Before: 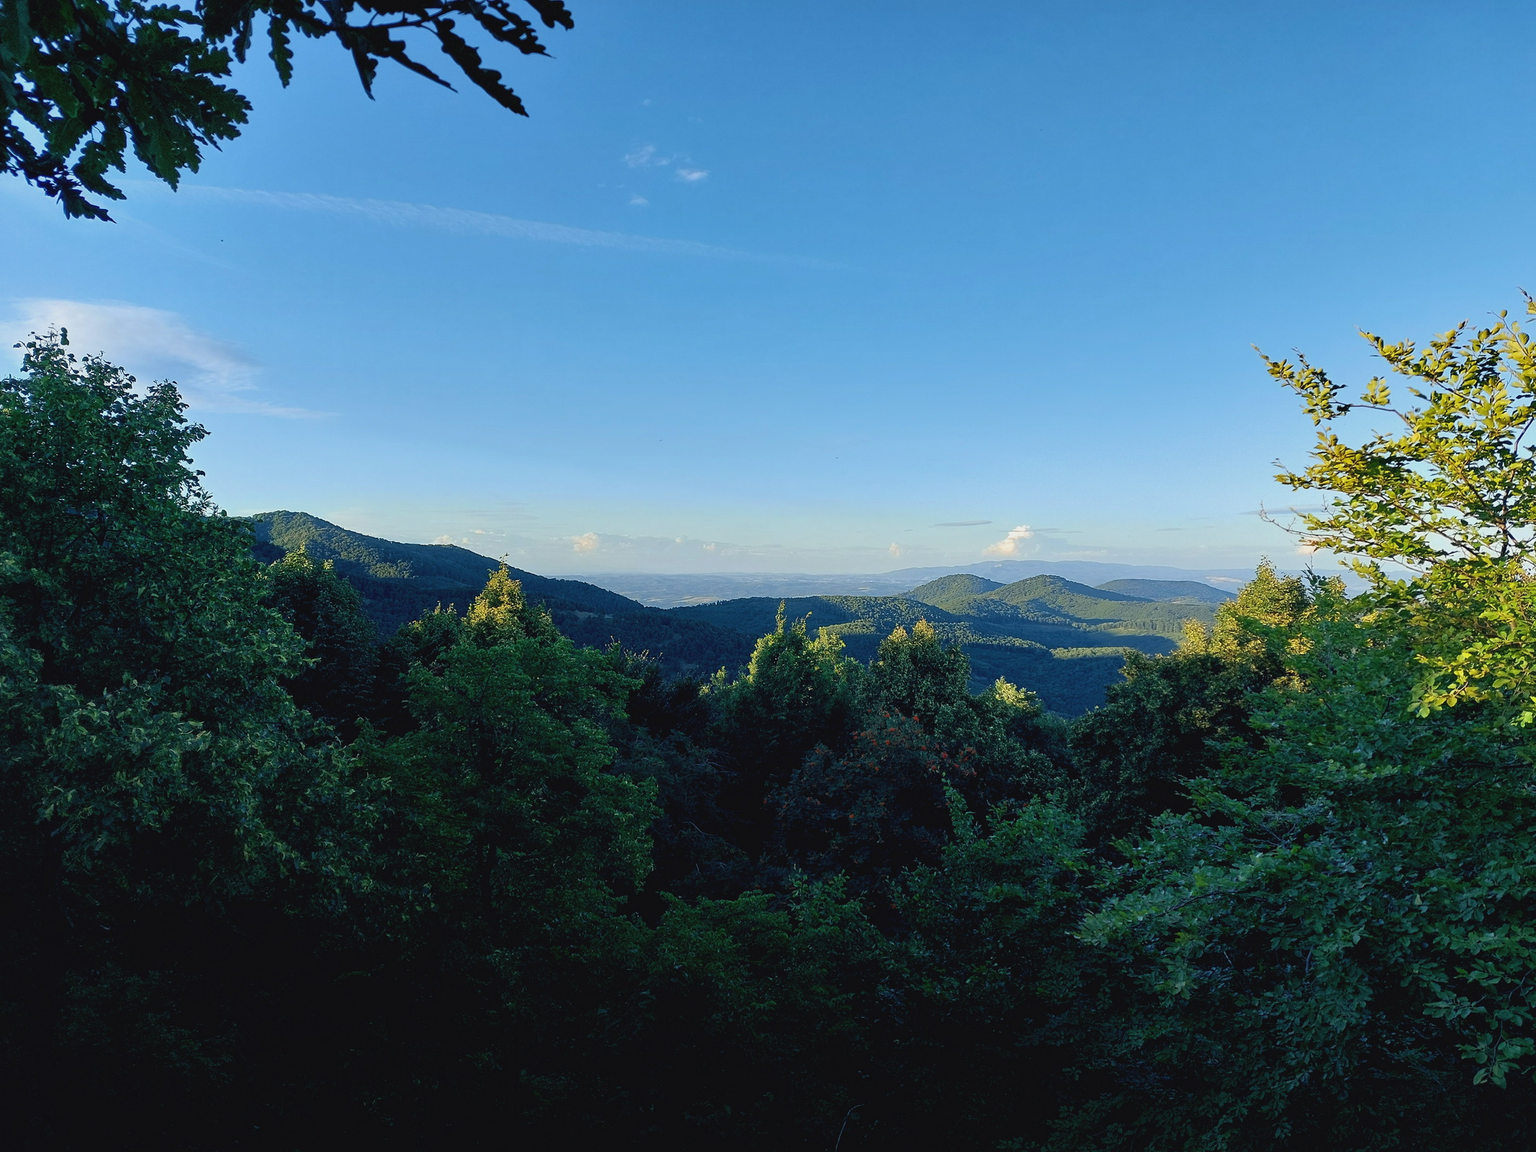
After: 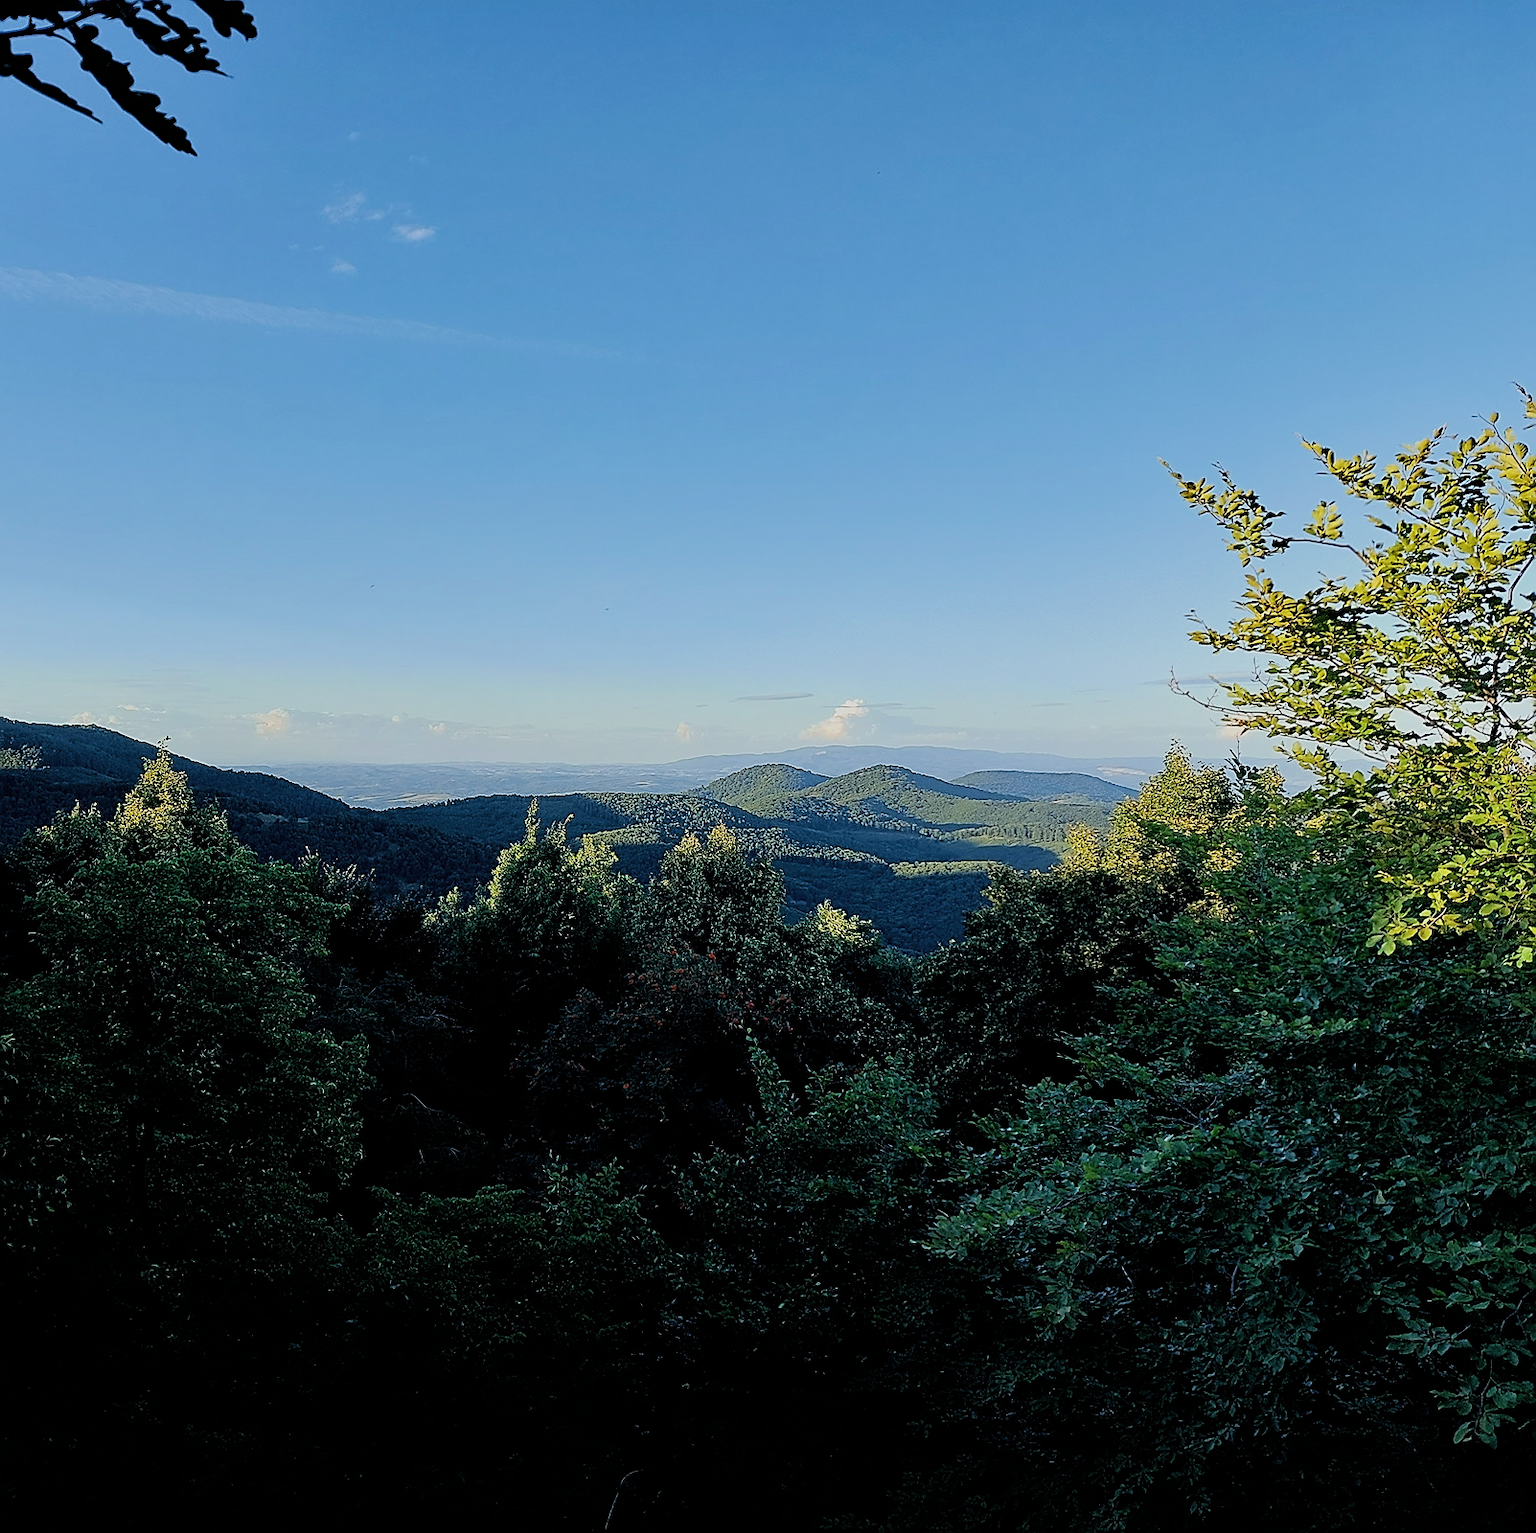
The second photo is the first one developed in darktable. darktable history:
sharpen: radius 1.427, amount 1.237, threshold 0.746
filmic rgb: black relative exposure -5.09 EV, white relative exposure 3.98 EV, hardness 2.9, contrast 1.187
crop and rotate: left 24.802%
